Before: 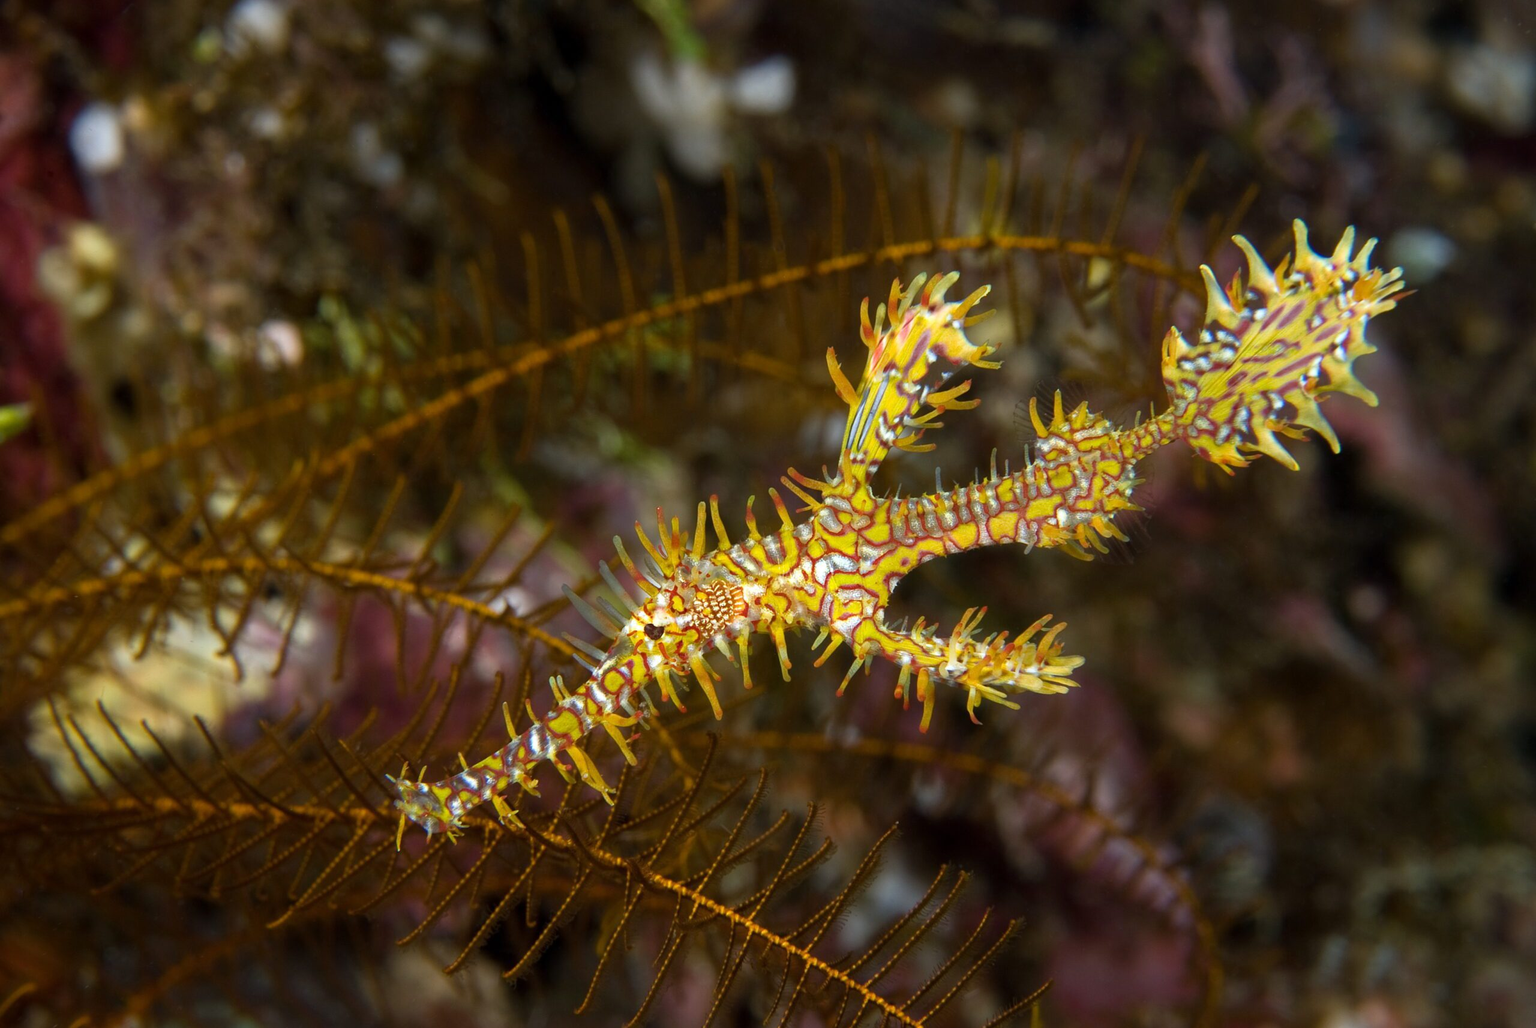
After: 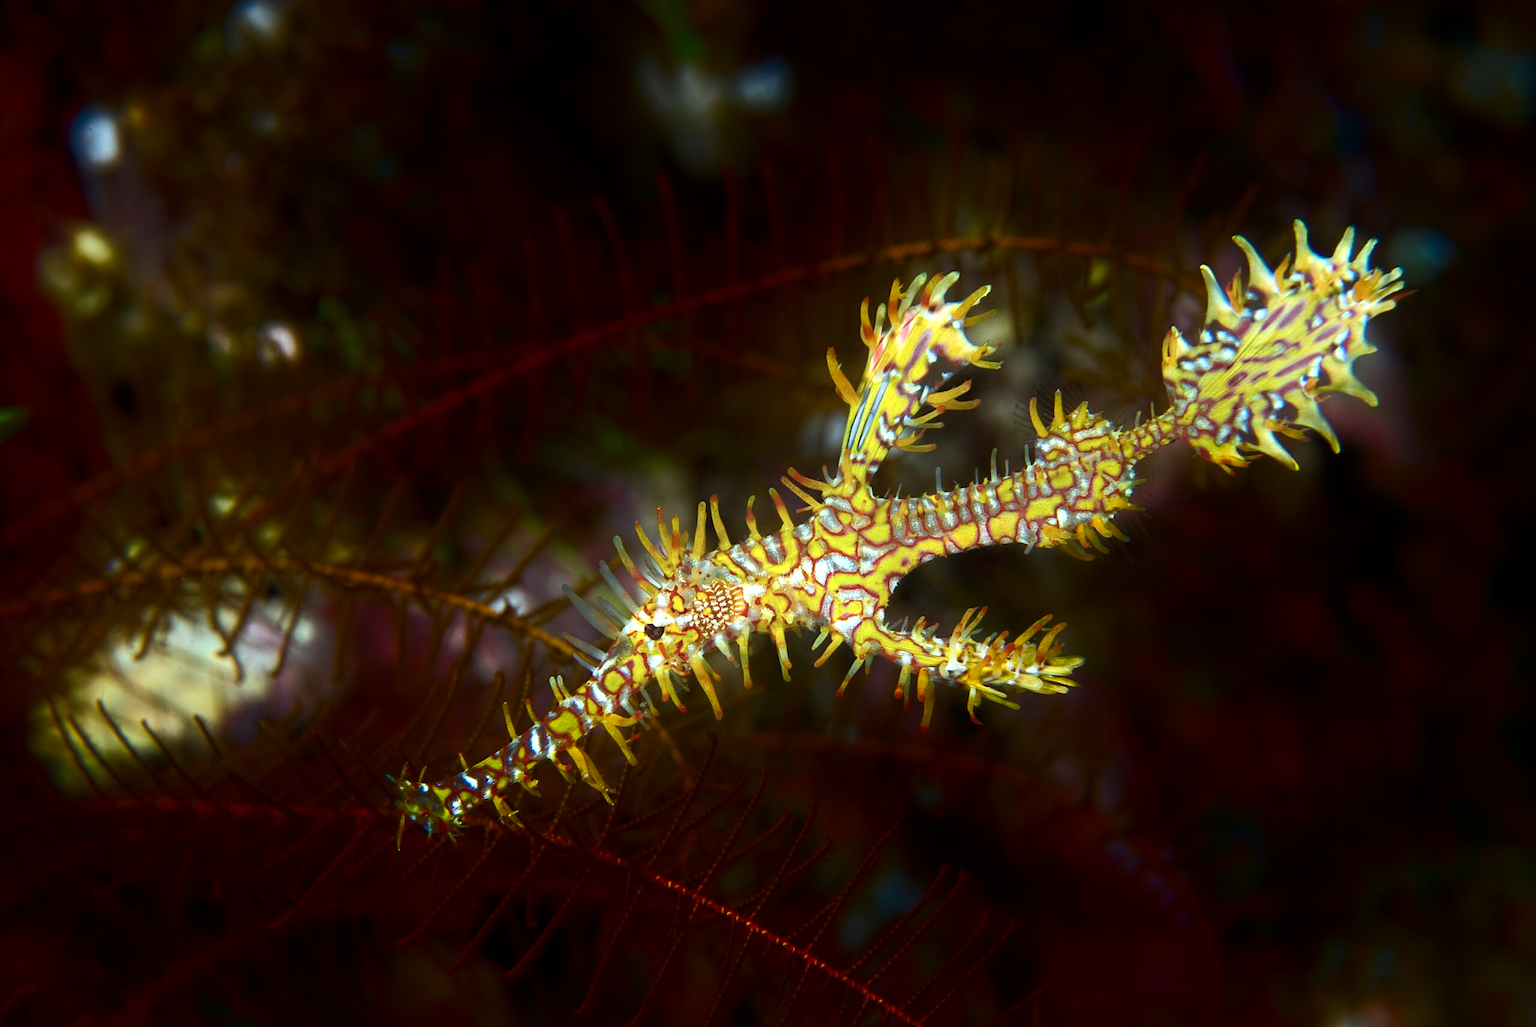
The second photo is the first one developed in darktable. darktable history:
shadows and highlights: shadows -90, highlights 90, soften with gaussian
color correction: highlights a* -10.04, highlights b* -10.37
tone equalizer: -8 EV -0.417 EV, -7 EV -0.389 EV, -6 EV -0.333 EV, -5 EV -0.222 EV, -3 EV 0.222 EV, -2 EV 0.333 EV, -1 EV 0.389 EV, +0 EV 0.417 EV, edges refinement/feathering 500, mask exposure compensation -1.57 EV, preserve details no
